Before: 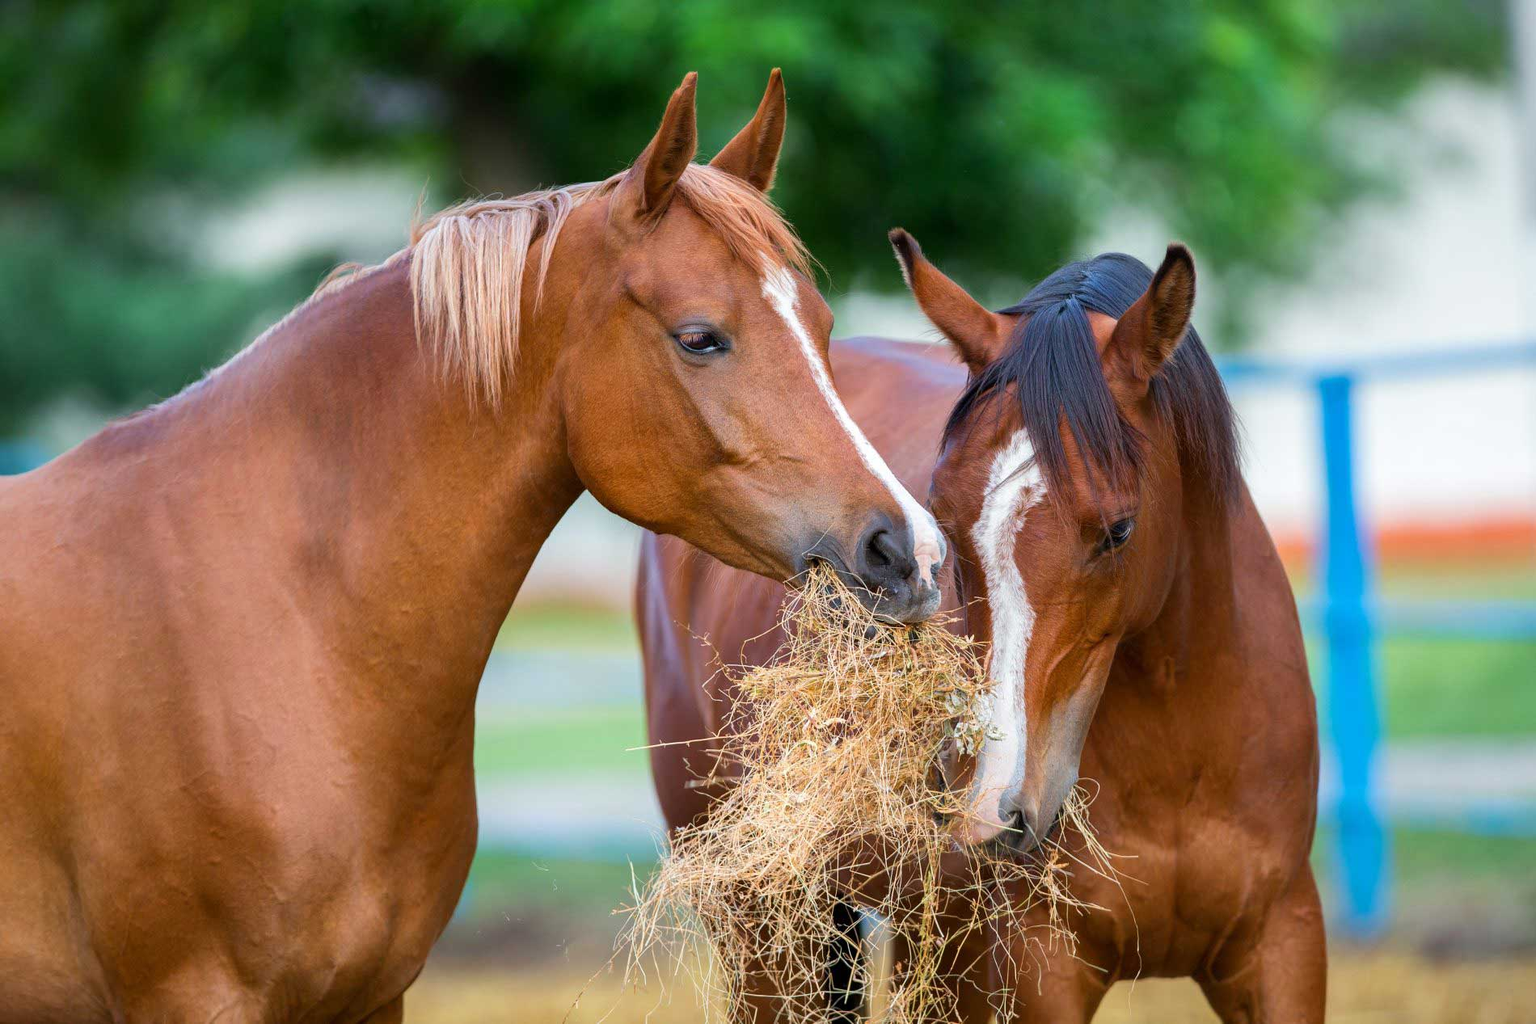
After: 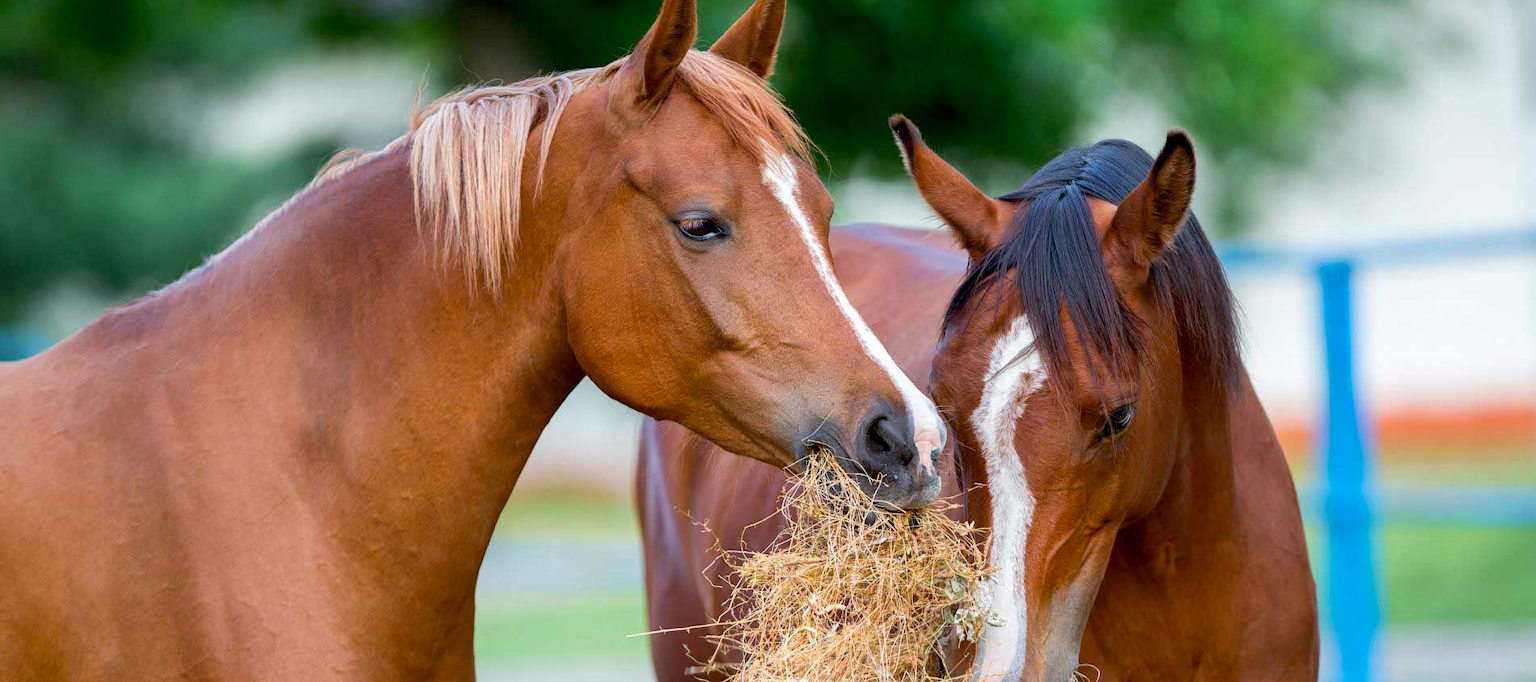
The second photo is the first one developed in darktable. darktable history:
crop: top 11.166%, bottom 22.168%
exposure: black level correction 0.007, compensate highlight preservation false
